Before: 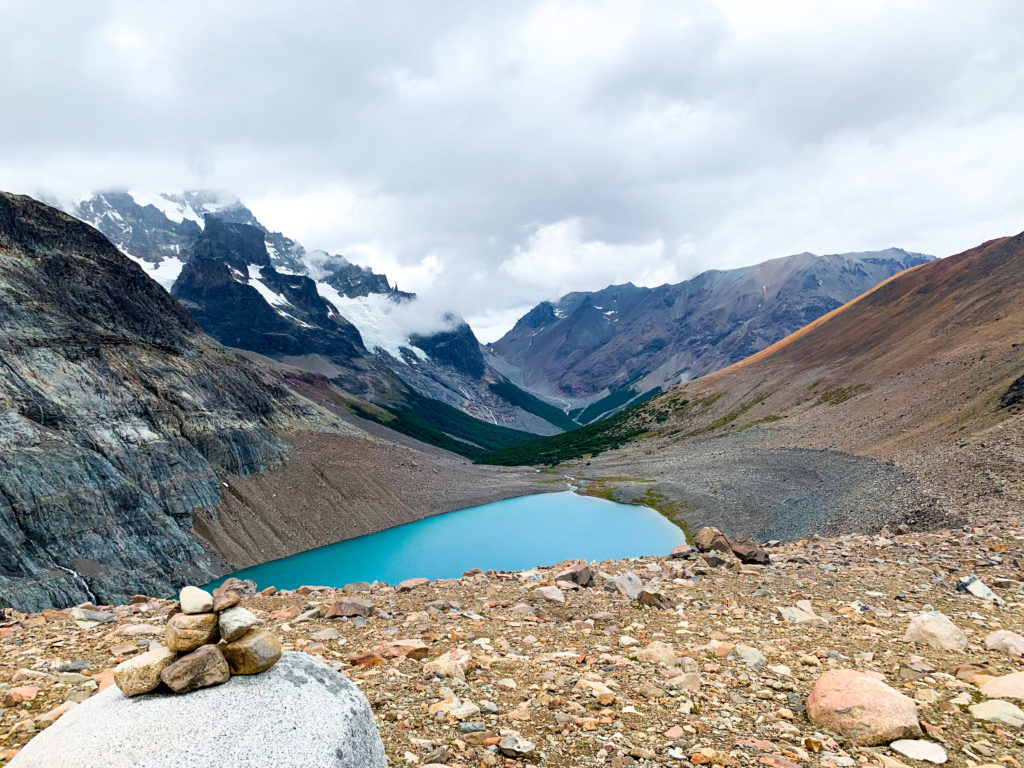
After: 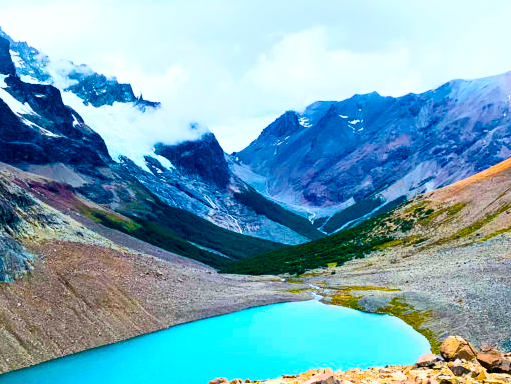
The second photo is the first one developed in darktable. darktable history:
crop: left 25%, top 25%, right 25%, bottom 25%
velvia: strength 32%, mid-tones bias 0.2
contrast brightness saturation: contrast 0.28
color balance rgb: linear chroma grading › global chroma 9%, perceptual saturation grading › global saturation 36%, perceptual saturation grading › shadows 35%, perceptual brilliance grading › global brilliance 21.21%, perceptual brilliance grading › shadows -35%, global vibrance 21.21%
global tonemap: drago (0.7, 100)
shadows and highlights: shadows 25, white point adjustment -3, highlights -30
white balance: red 0.982, blue 1.018
